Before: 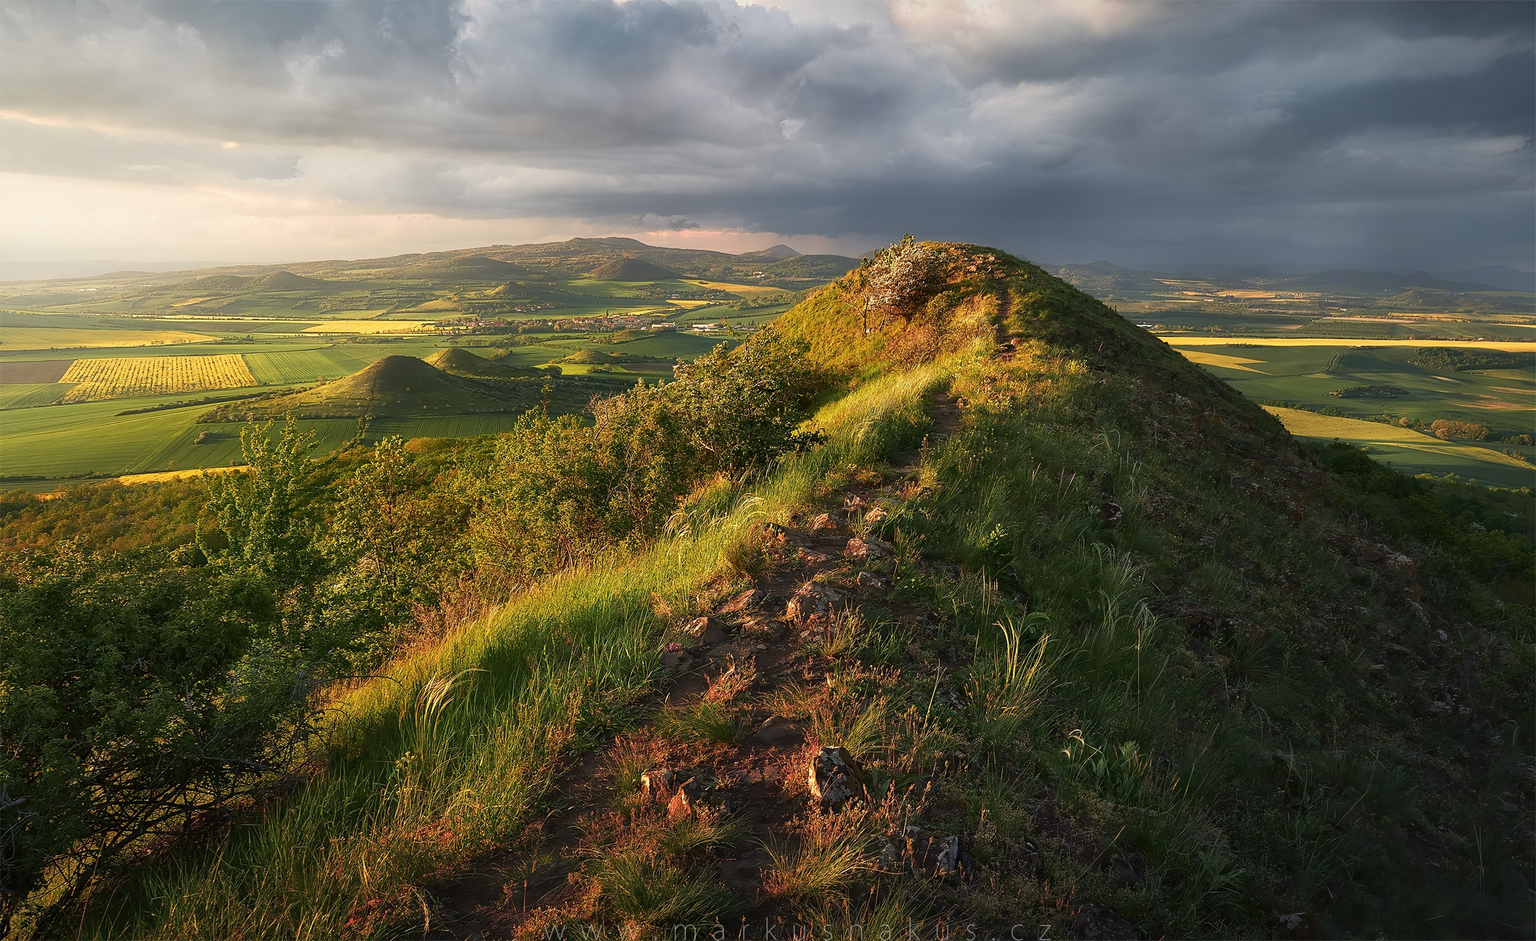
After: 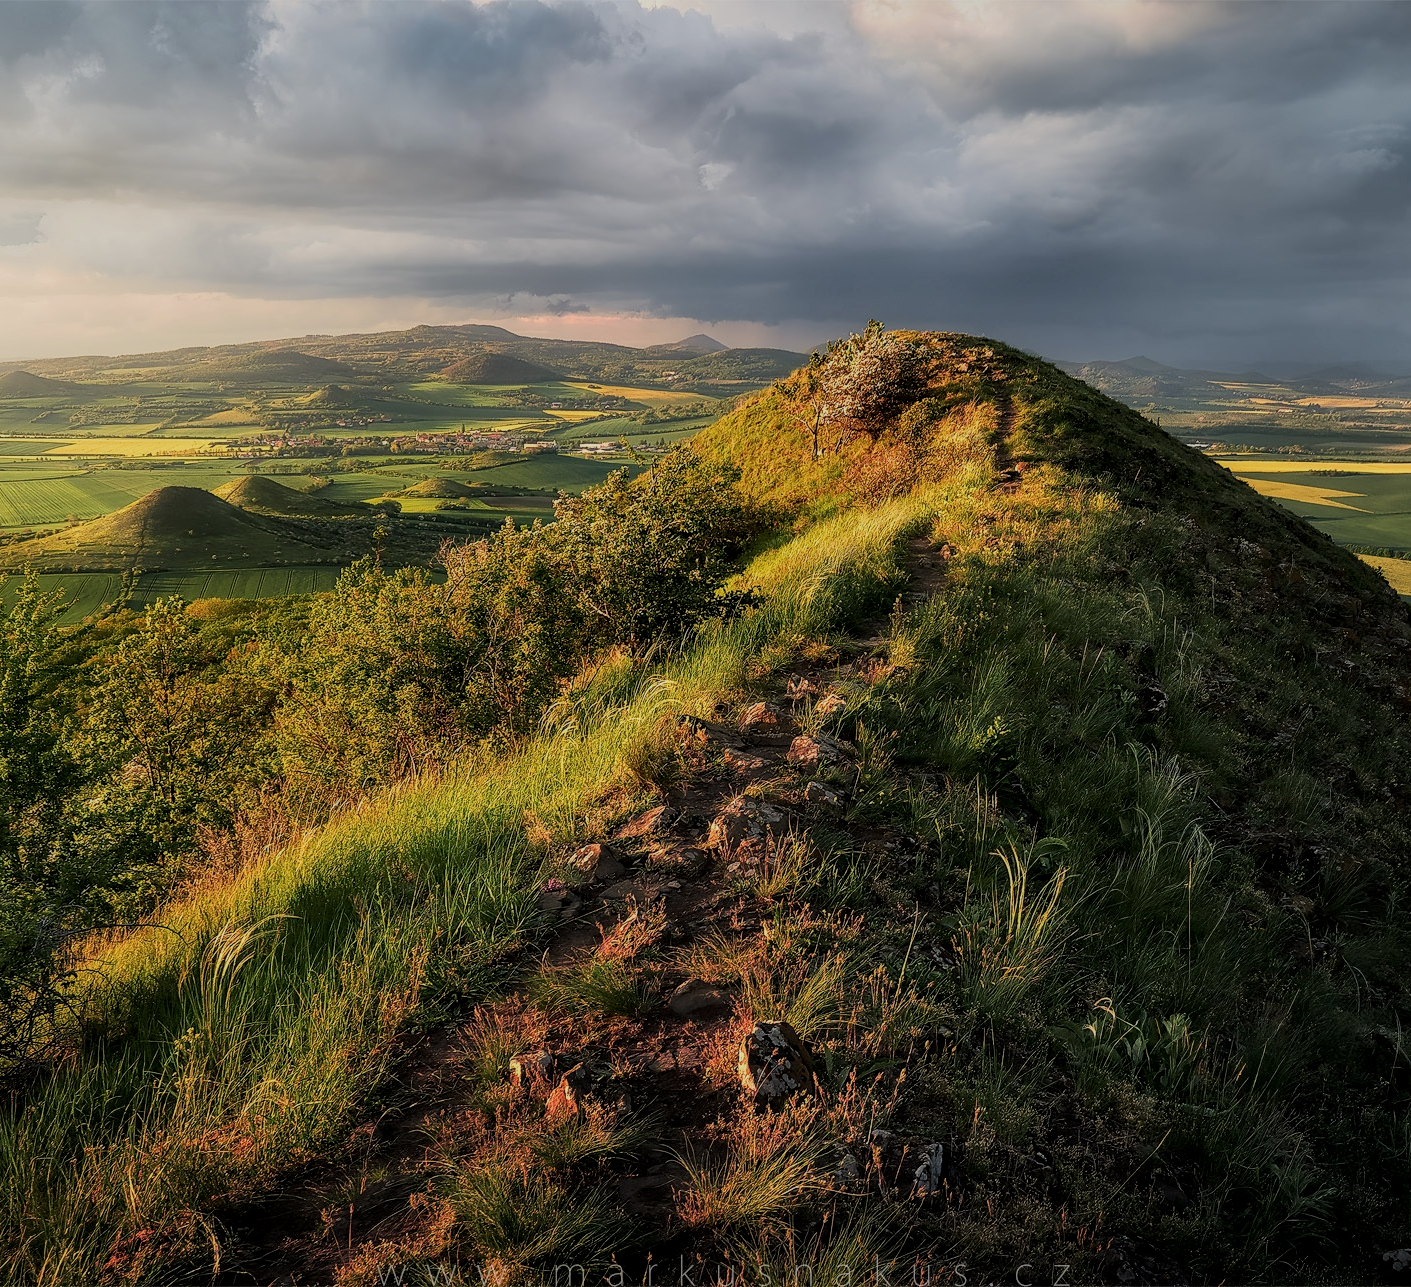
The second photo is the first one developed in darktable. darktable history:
crop and rotate: left 17.521%, right 15.245%
local contrast: on, module defaults
filmic rgb: black relative exposure -7.65 EV, white relative exposure 4.56 EV, threshold 2.99 EV, hardness 3.61, color science v6 (2022), enable highlight reconstruction true
